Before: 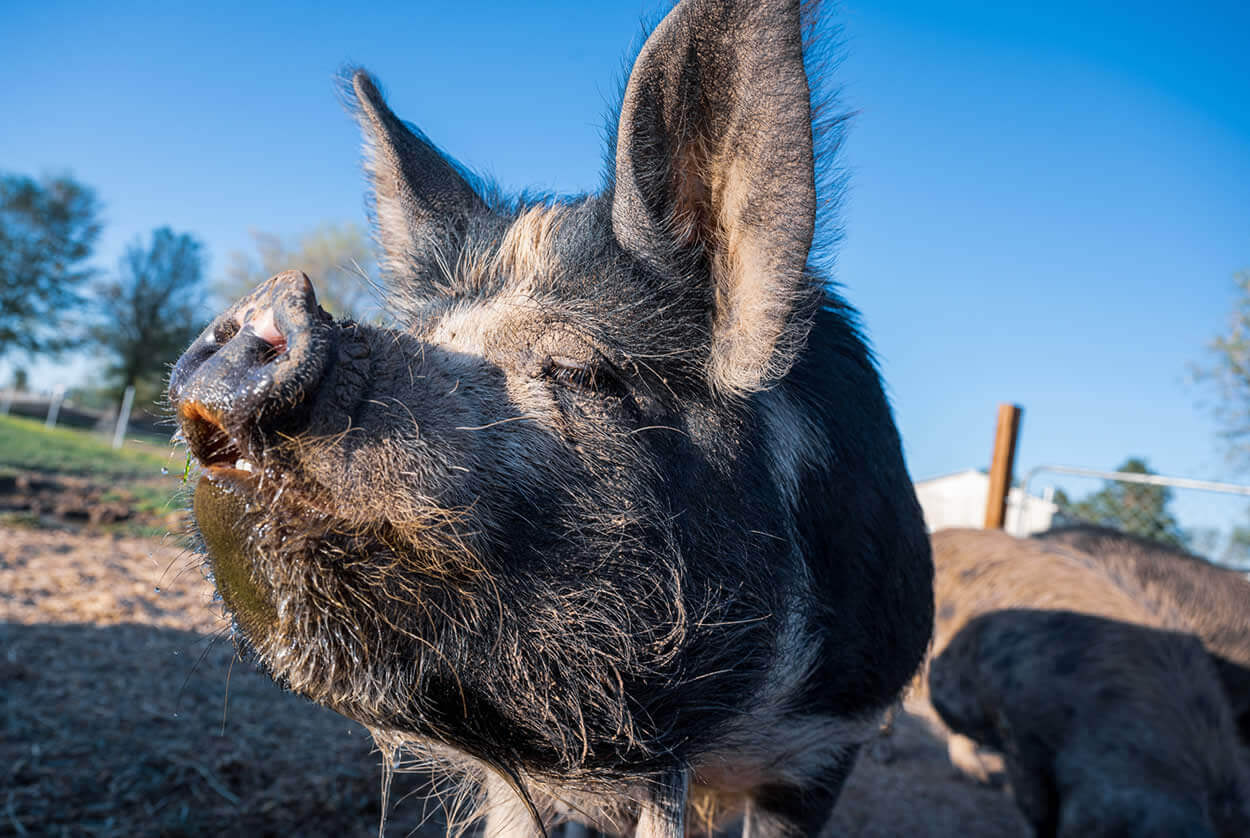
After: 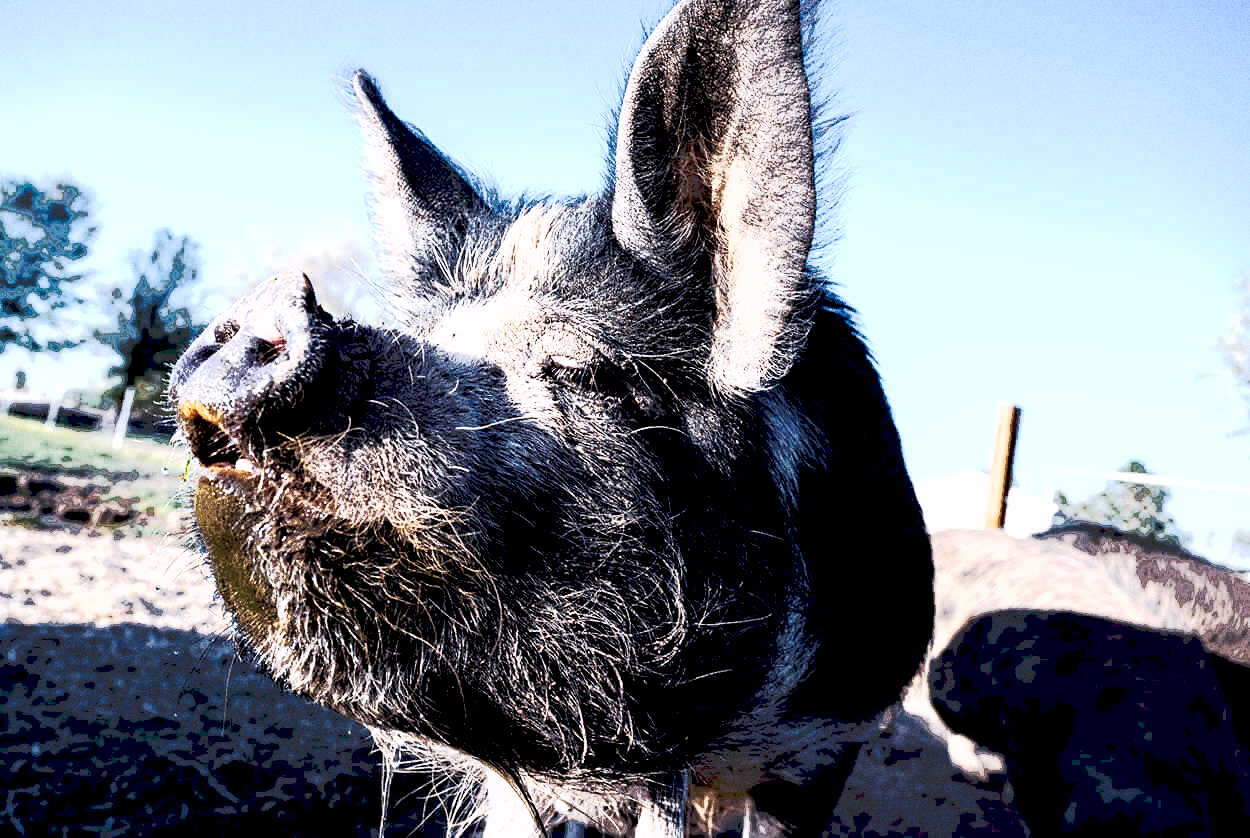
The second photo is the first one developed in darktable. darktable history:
tone curve: curves: ch0 [(0, 0) (0.003, 0.184) (0.011, 0.184) (0.025, 0.189) (0.044, 0.192) (0.069, 0.194) (0.1, 0.2) (0.136, 0.202) (0.177, 0.206) (0.224, 0.214) (0.277, 0.243) (0.335, 0.297) (0.399, 0.39) (0.468, 0.508) (0.543, 0.653) (0.623, 0.754) (0.709, 0.834) (0.801, 0.887) (0.898, 0.925) (1, 1)], preserve colors none
tone equalizer: -8 EV -0.001 EV, -7 EV 0.001 EV, -6 EV -0.002 EV, -5 EV -0.003 EV, -4 EV -0.062 EV, -3 EV -0.222 EV, -2 EV -0.267 EV, -1 EV 0.105 EV, +0 EV 0.303 EV
fill light: exposure -0.73 EV, center 0.69, width 2.2
white balance: red 1.004, blue 1.096
exposure: black level correction 0.035, exposure 0.9 EV, compensate highlight preservation false
grain: coarseness 0.09 ISO, strength 40%
rotate and perspective: crop left 0, crop top 0
color correction: saturation 0.57
